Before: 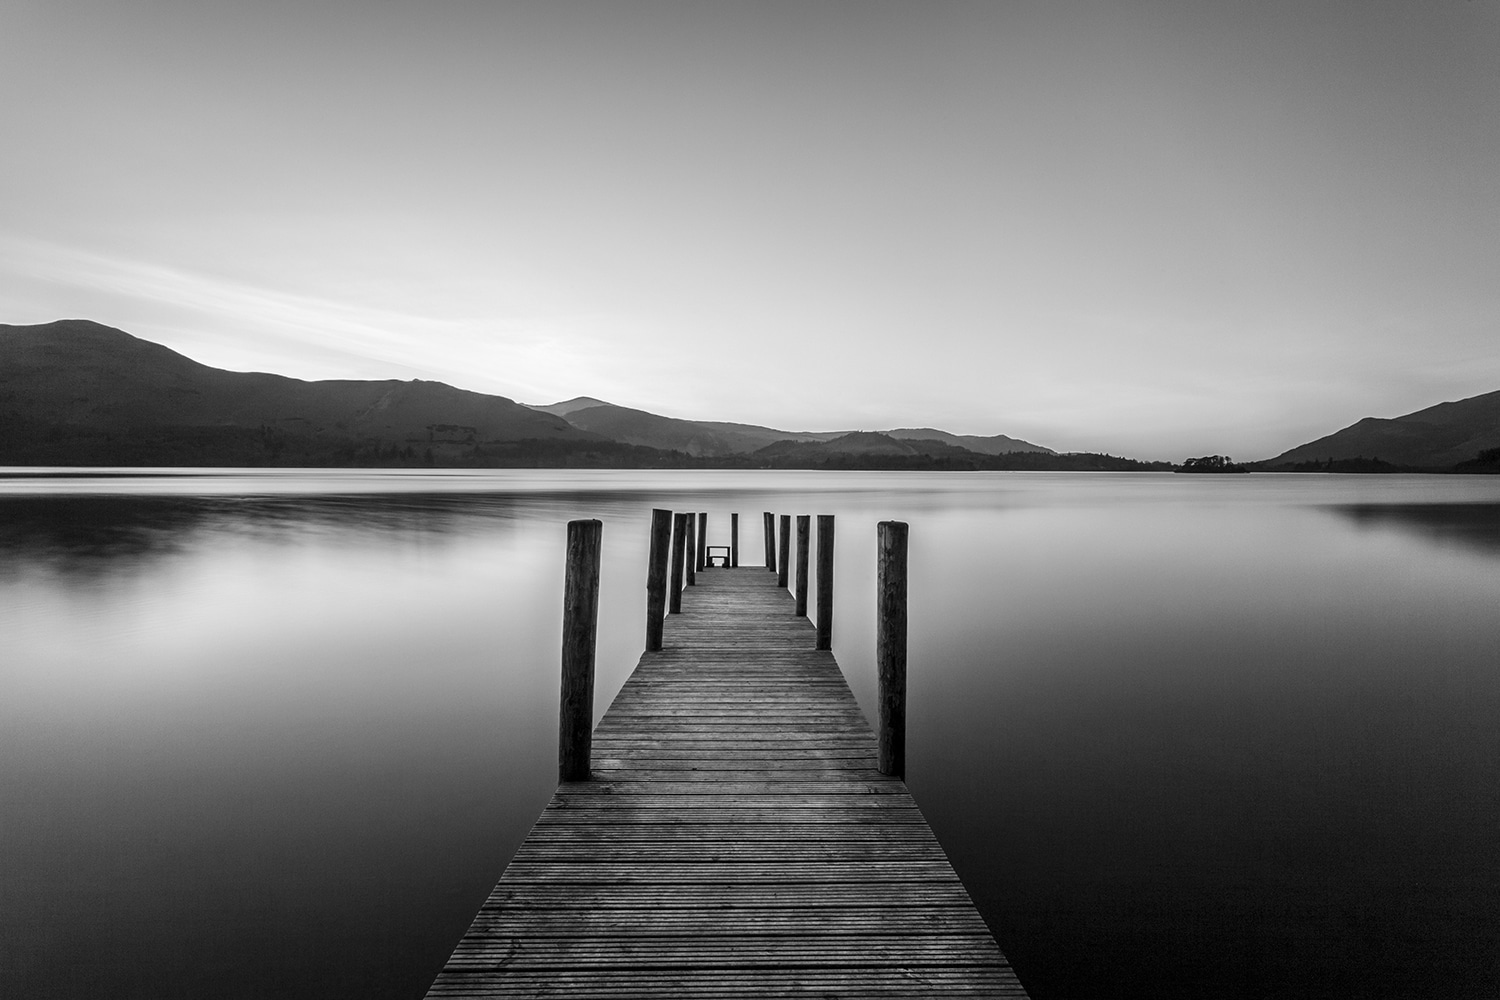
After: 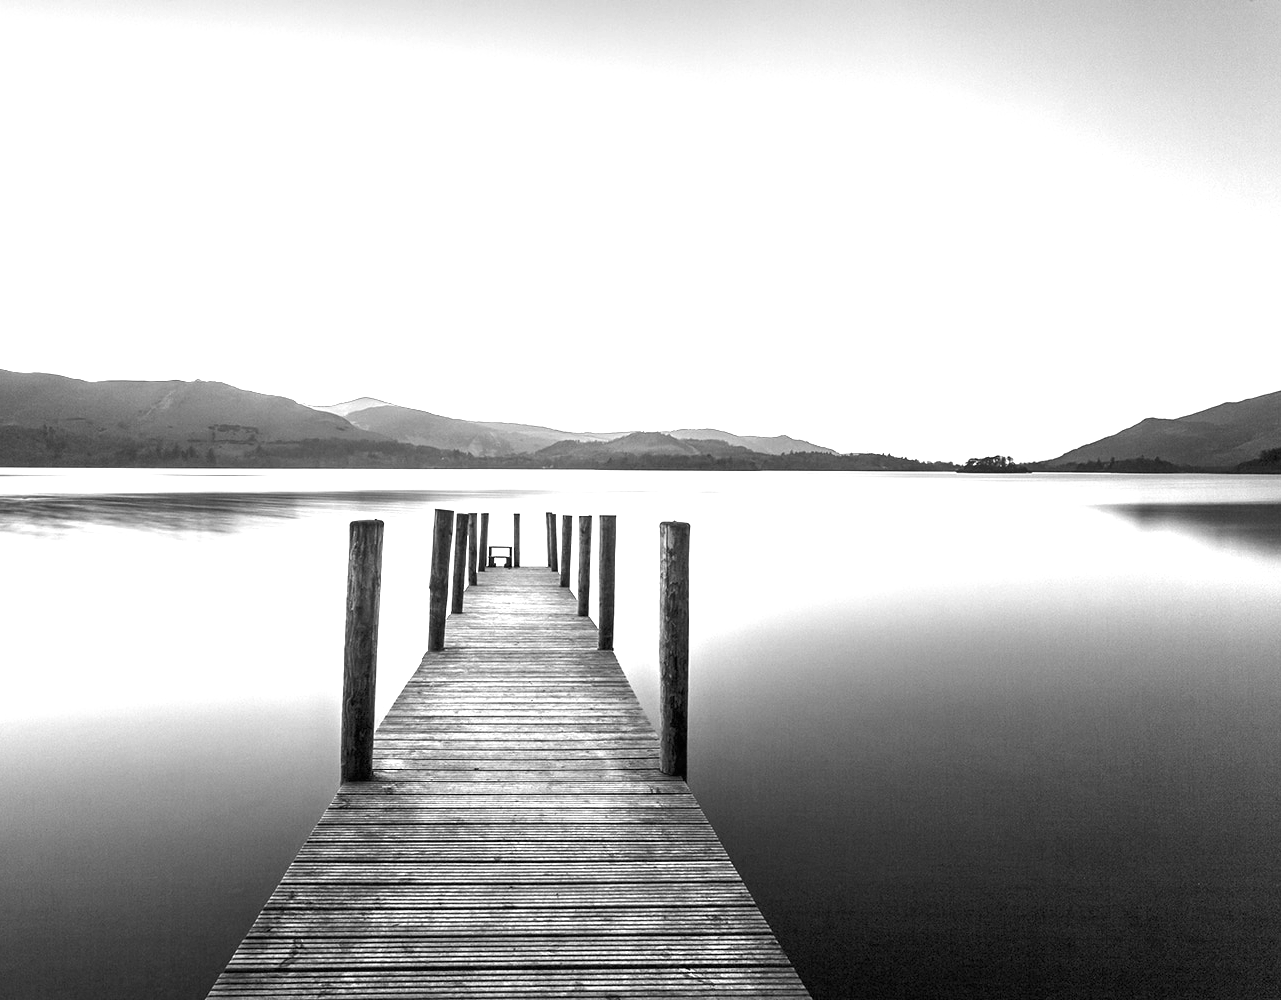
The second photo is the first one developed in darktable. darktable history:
crop and rotate: left 14.584%
exposure: black level correction 0, exposure 1.9 EV, compensate highlight preservation false
